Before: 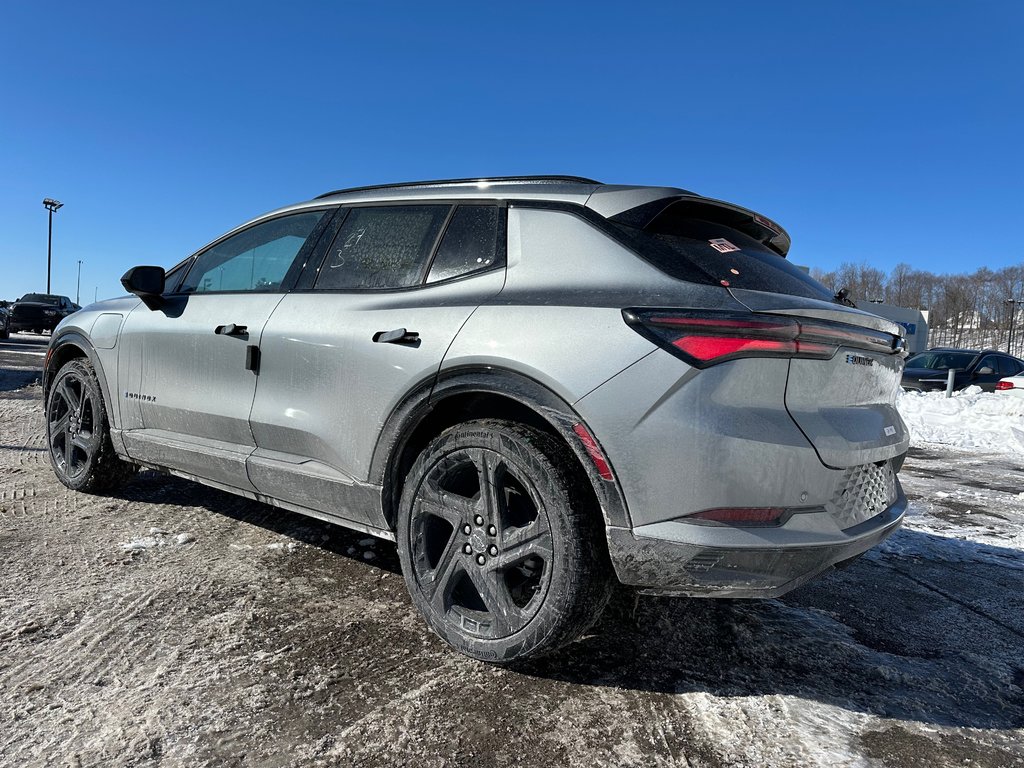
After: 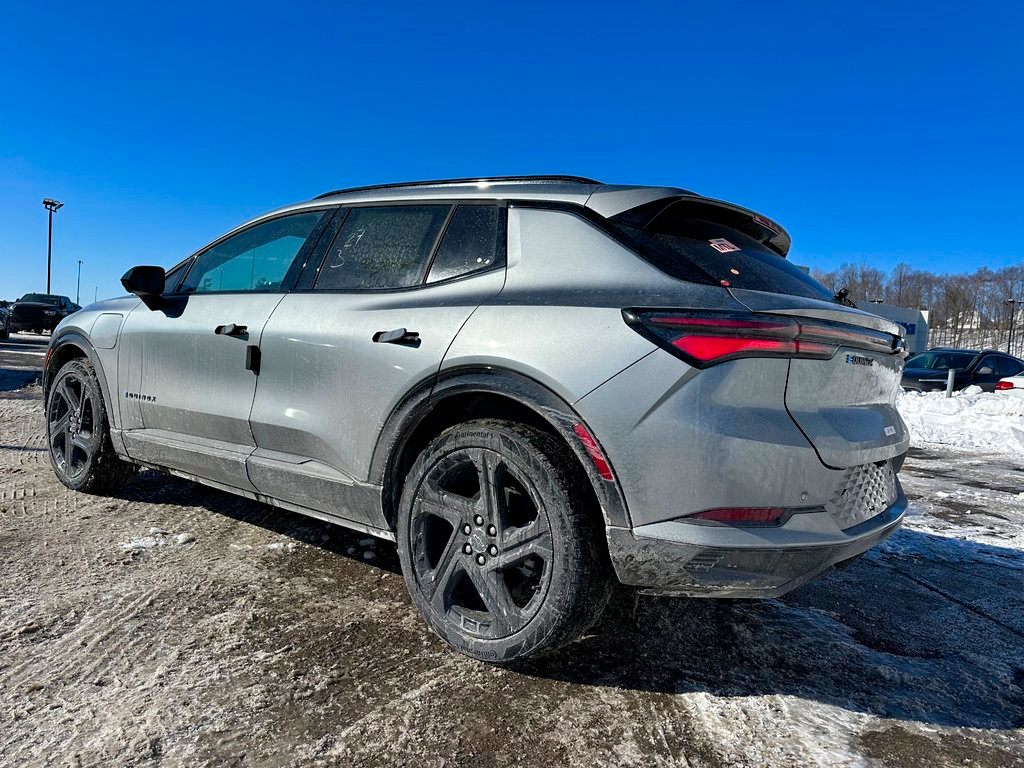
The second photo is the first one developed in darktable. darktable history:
haze removal: compatibility mode true, adaptive false
color balance rgb: perceptual saturation grading › global saturation 34.563%, perceptual saturation grading › highlights -29.929%, perceptual saturation grading › shadows 35.931%
